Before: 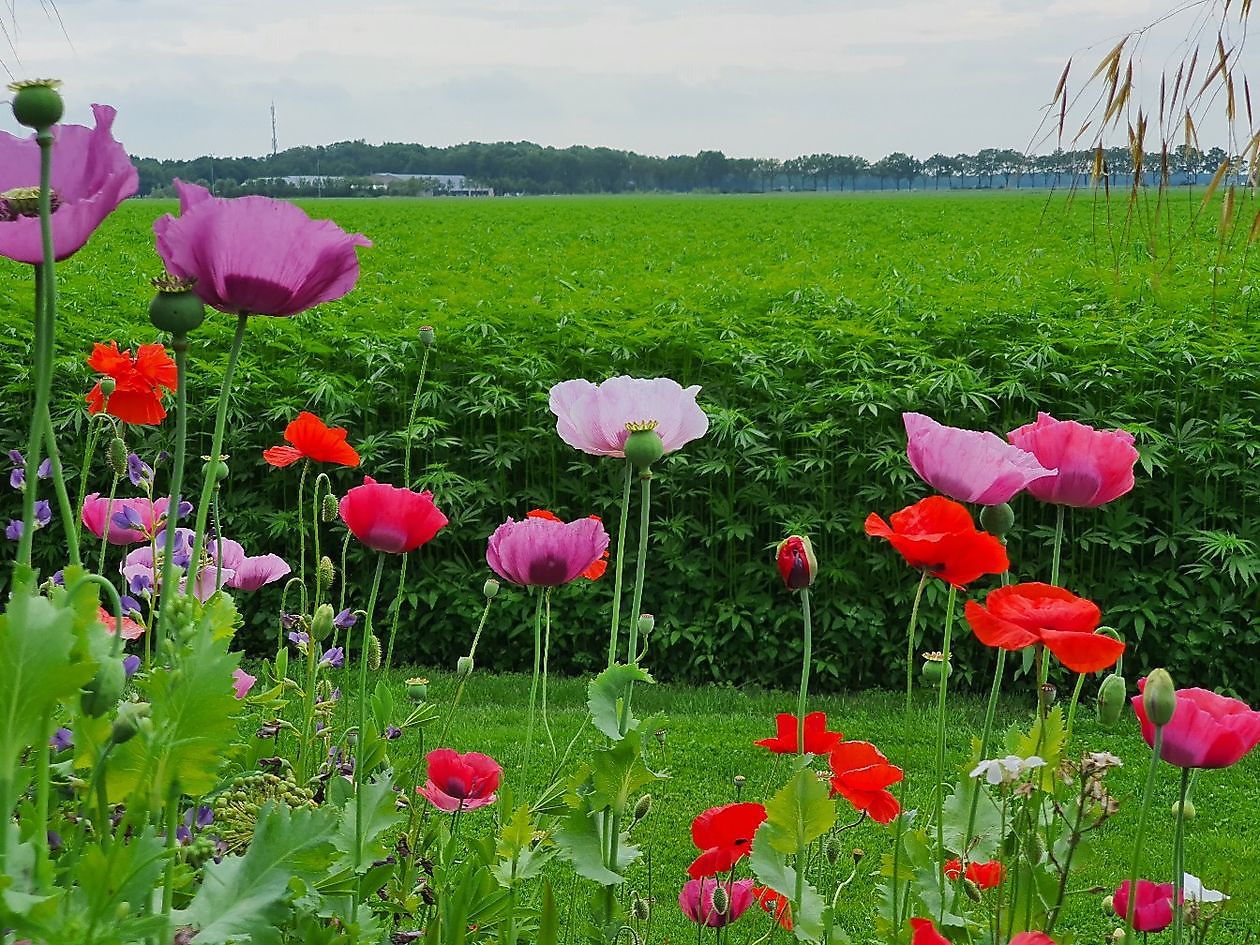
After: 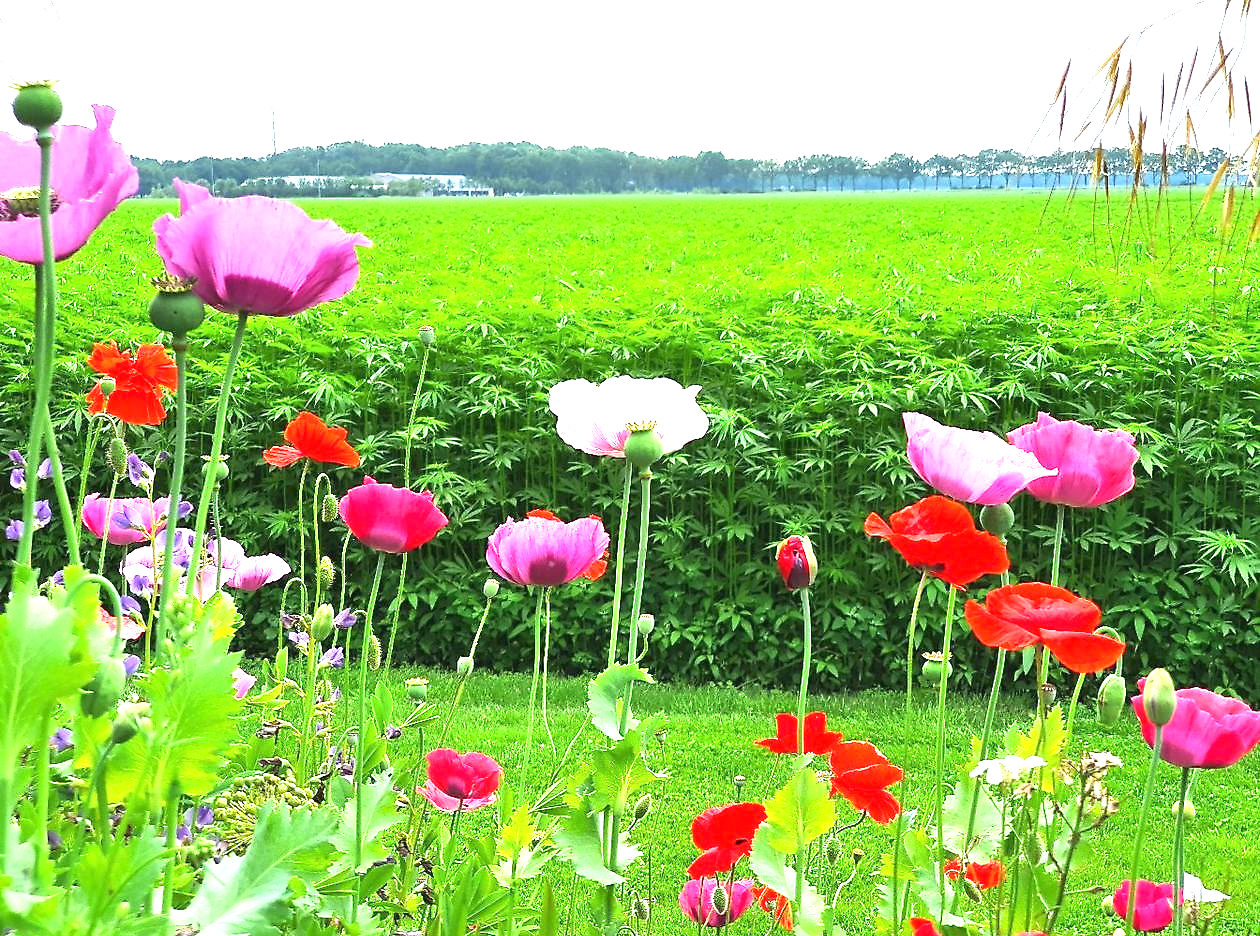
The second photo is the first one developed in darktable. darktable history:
crop: bottom 0.077%
exposure: black level correction 0, exposure 1.884 EV, compensate highlight preservation false
